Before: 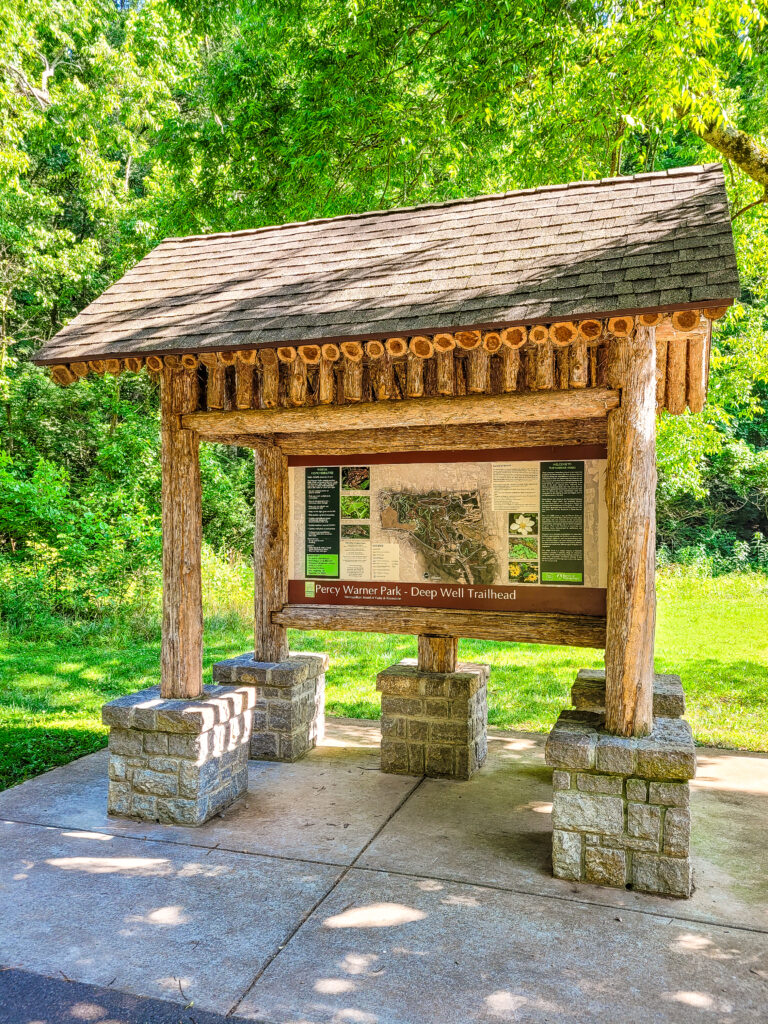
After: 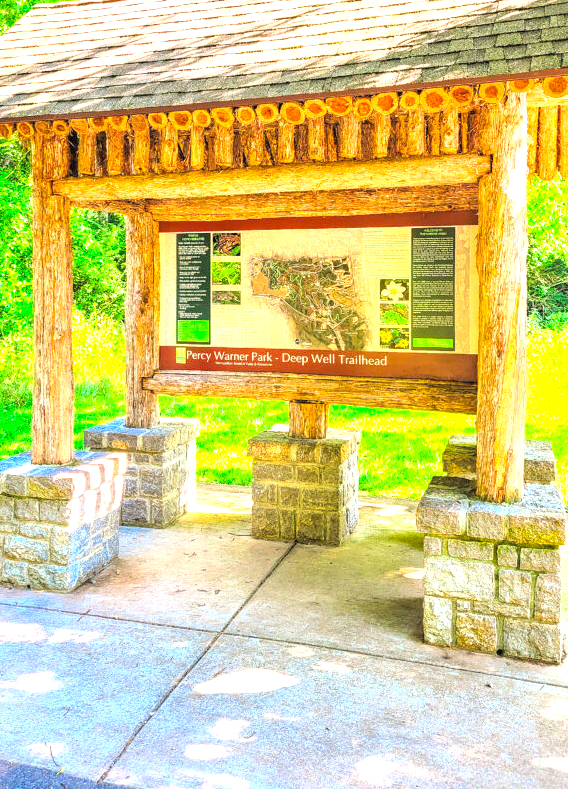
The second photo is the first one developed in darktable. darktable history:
crop: left 16.871%, top 22.857%, right 9.116%
exposure: exposure 1.25 EV, compensate exposure bias true, compensate highlight preservation false
contrast brightness saturation: contrast 0.07, brightness 0.18, saturation 0.4
